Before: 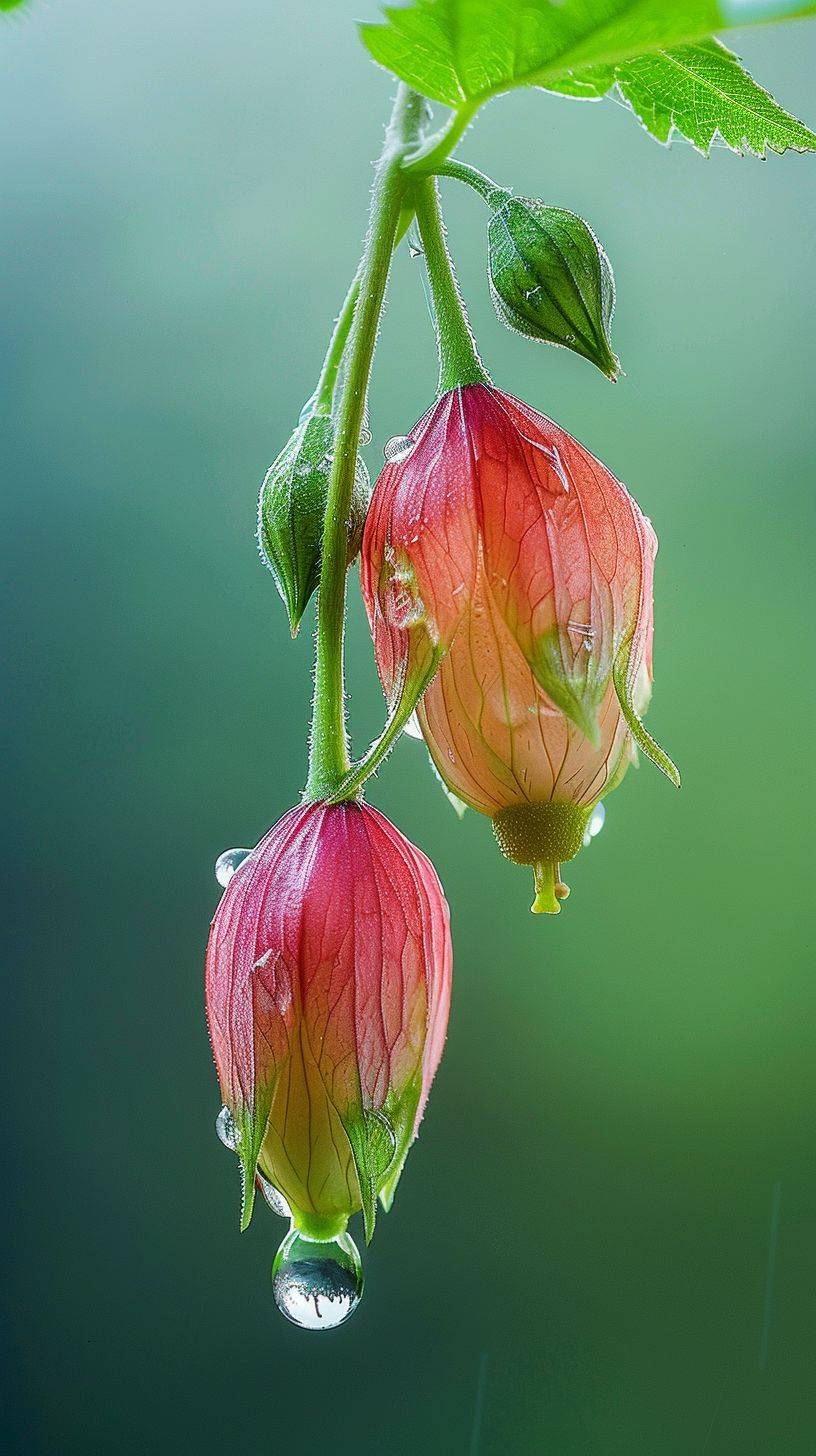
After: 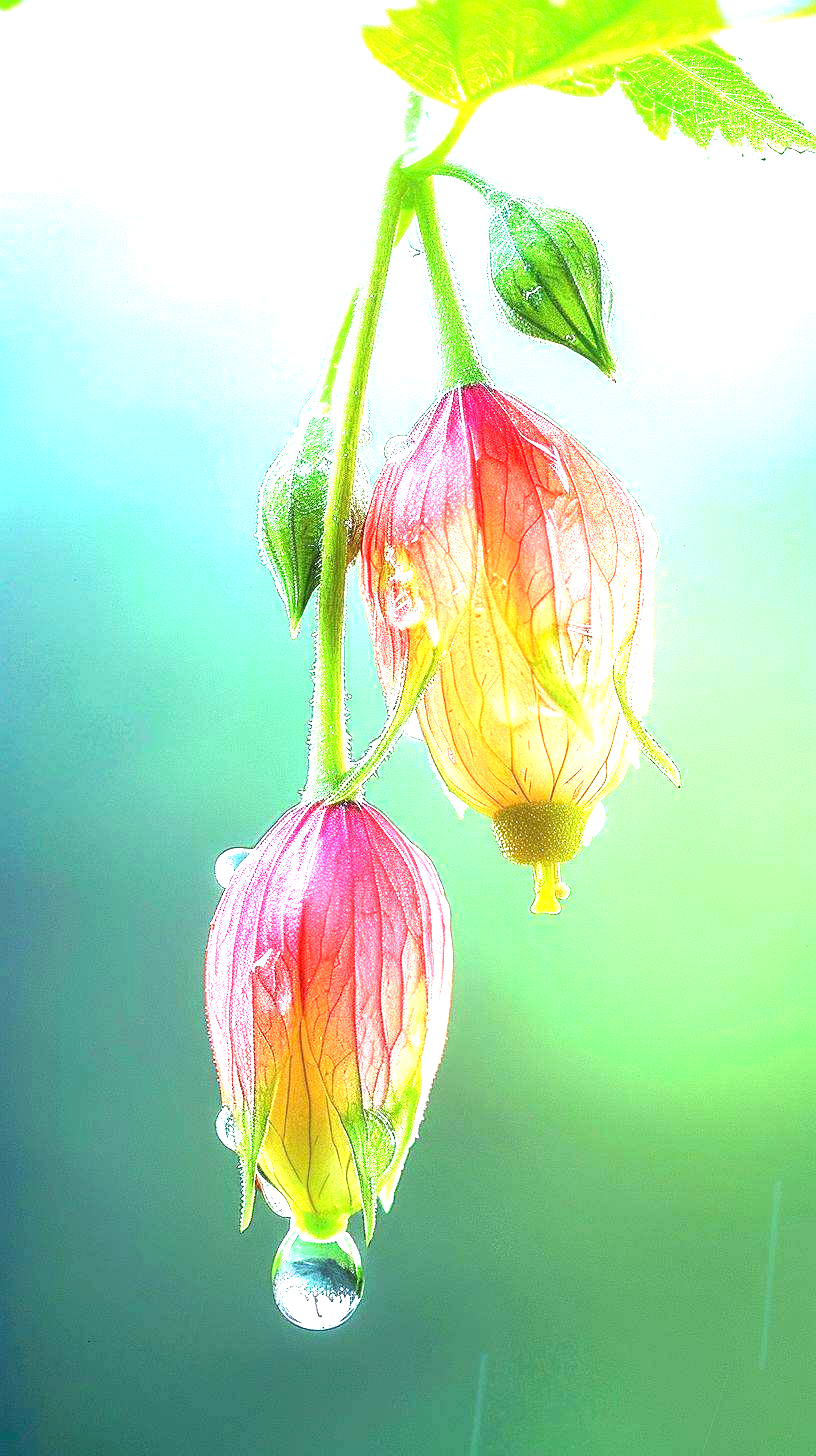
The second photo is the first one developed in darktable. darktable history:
exposure: black level correction 0, exposure 2.357 EV, compensate highlight preservation false
